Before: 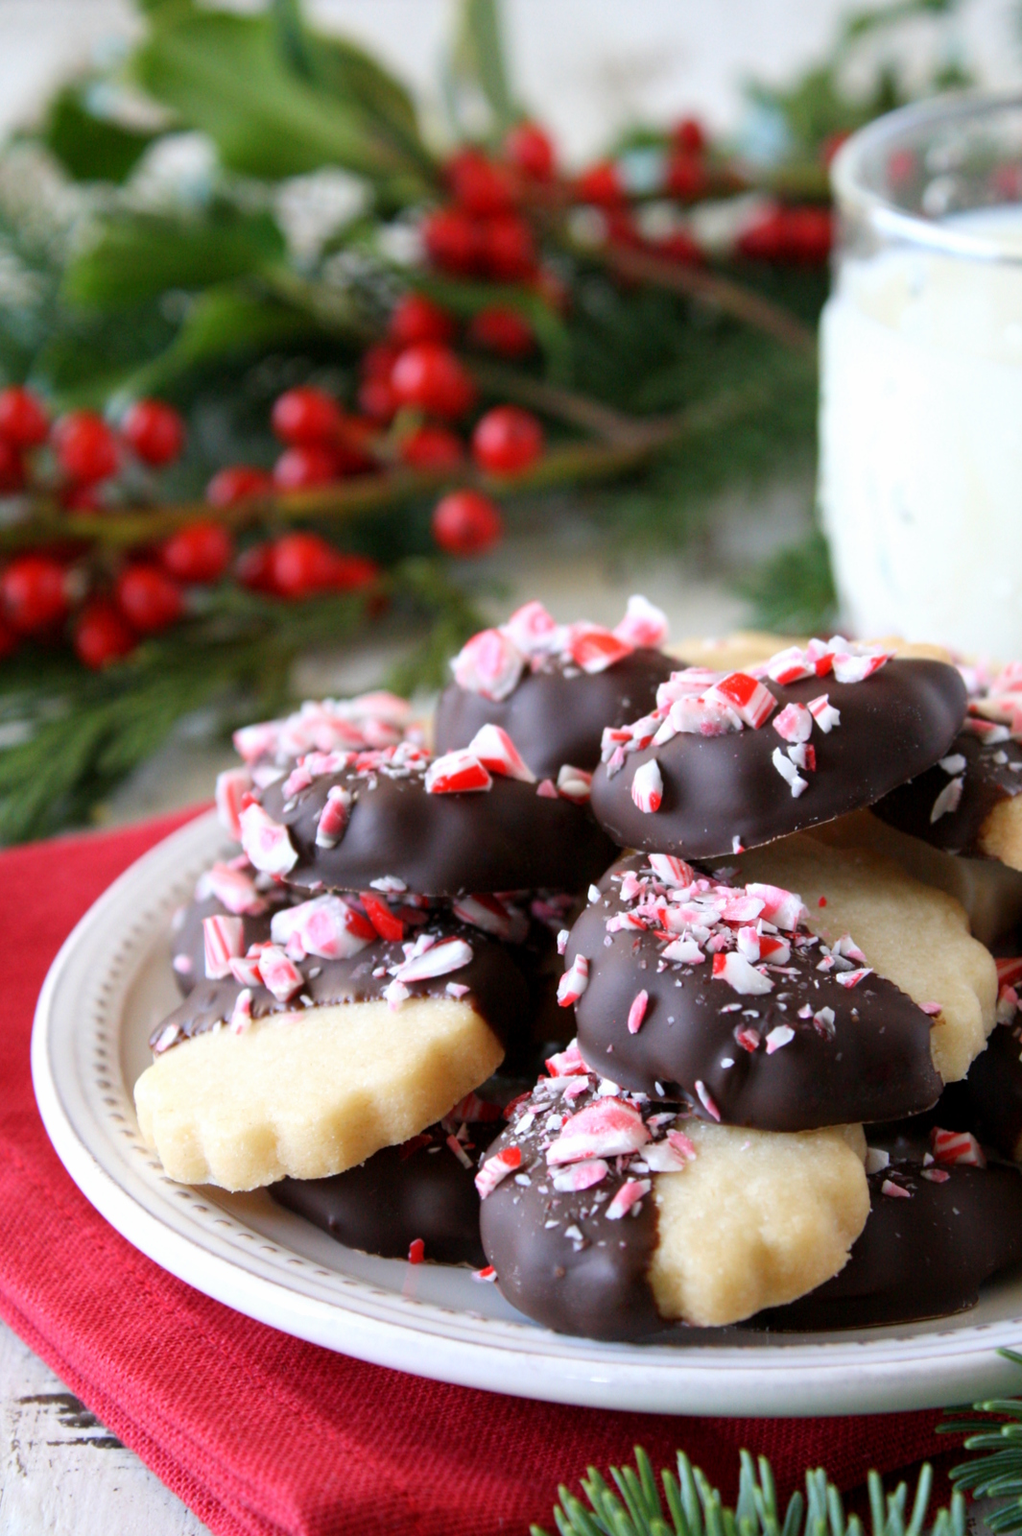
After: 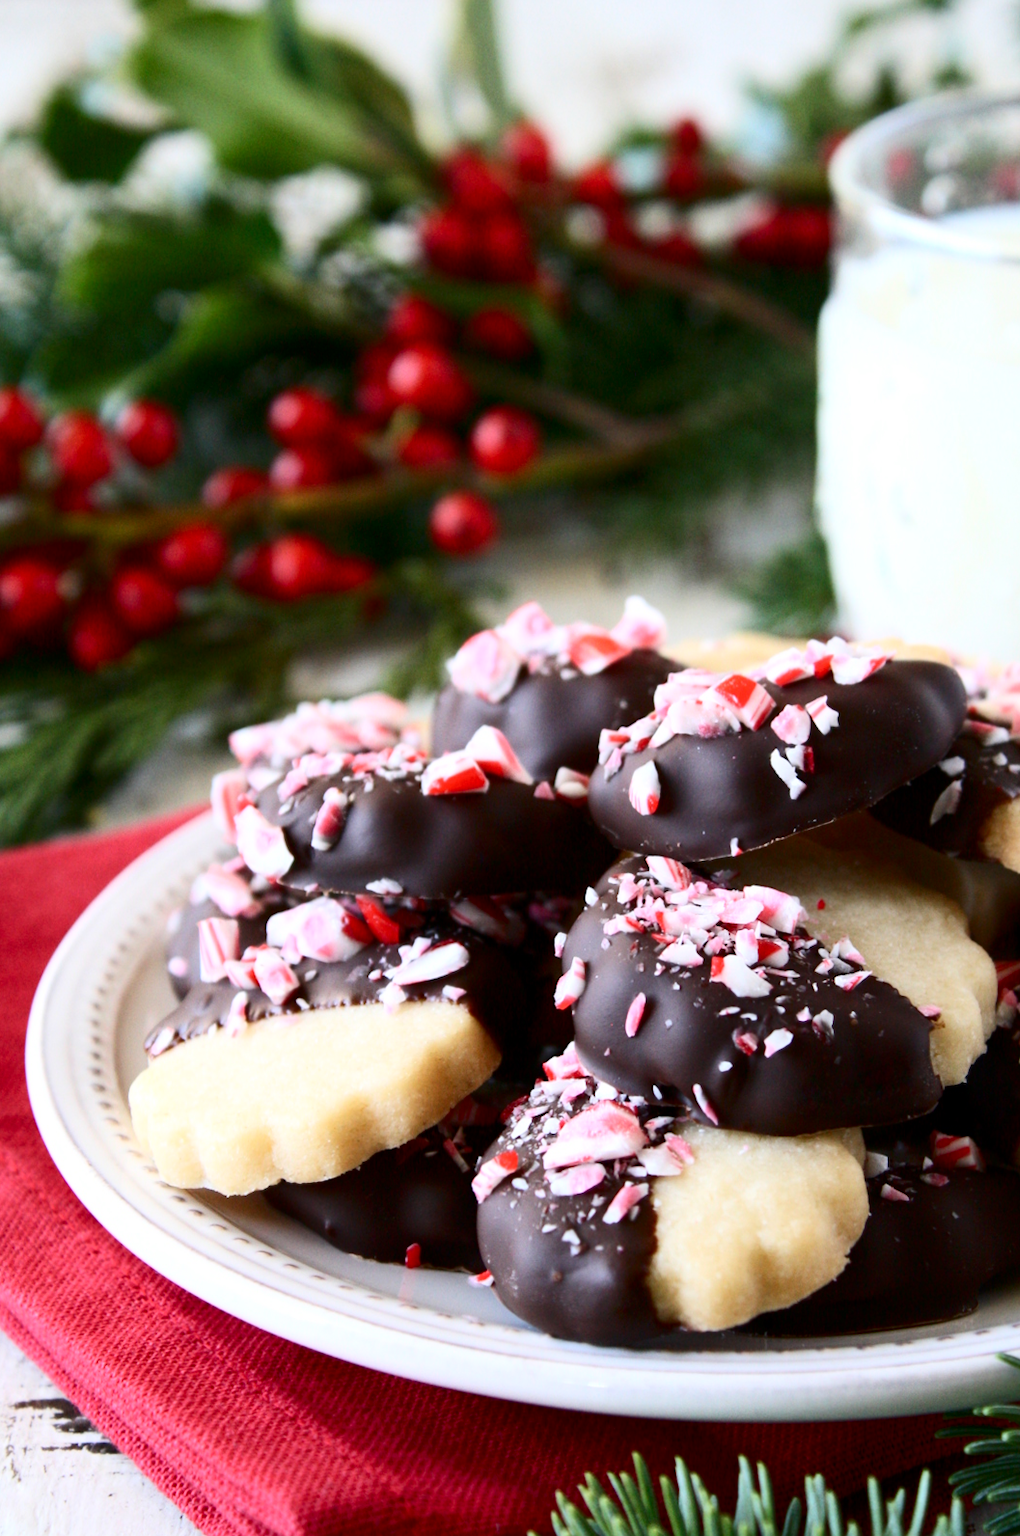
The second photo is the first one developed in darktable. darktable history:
crop and rotate: left 0.614%, top 0.179%, bottom 0.309%
contrast brightness saturation: contrast 0.28
